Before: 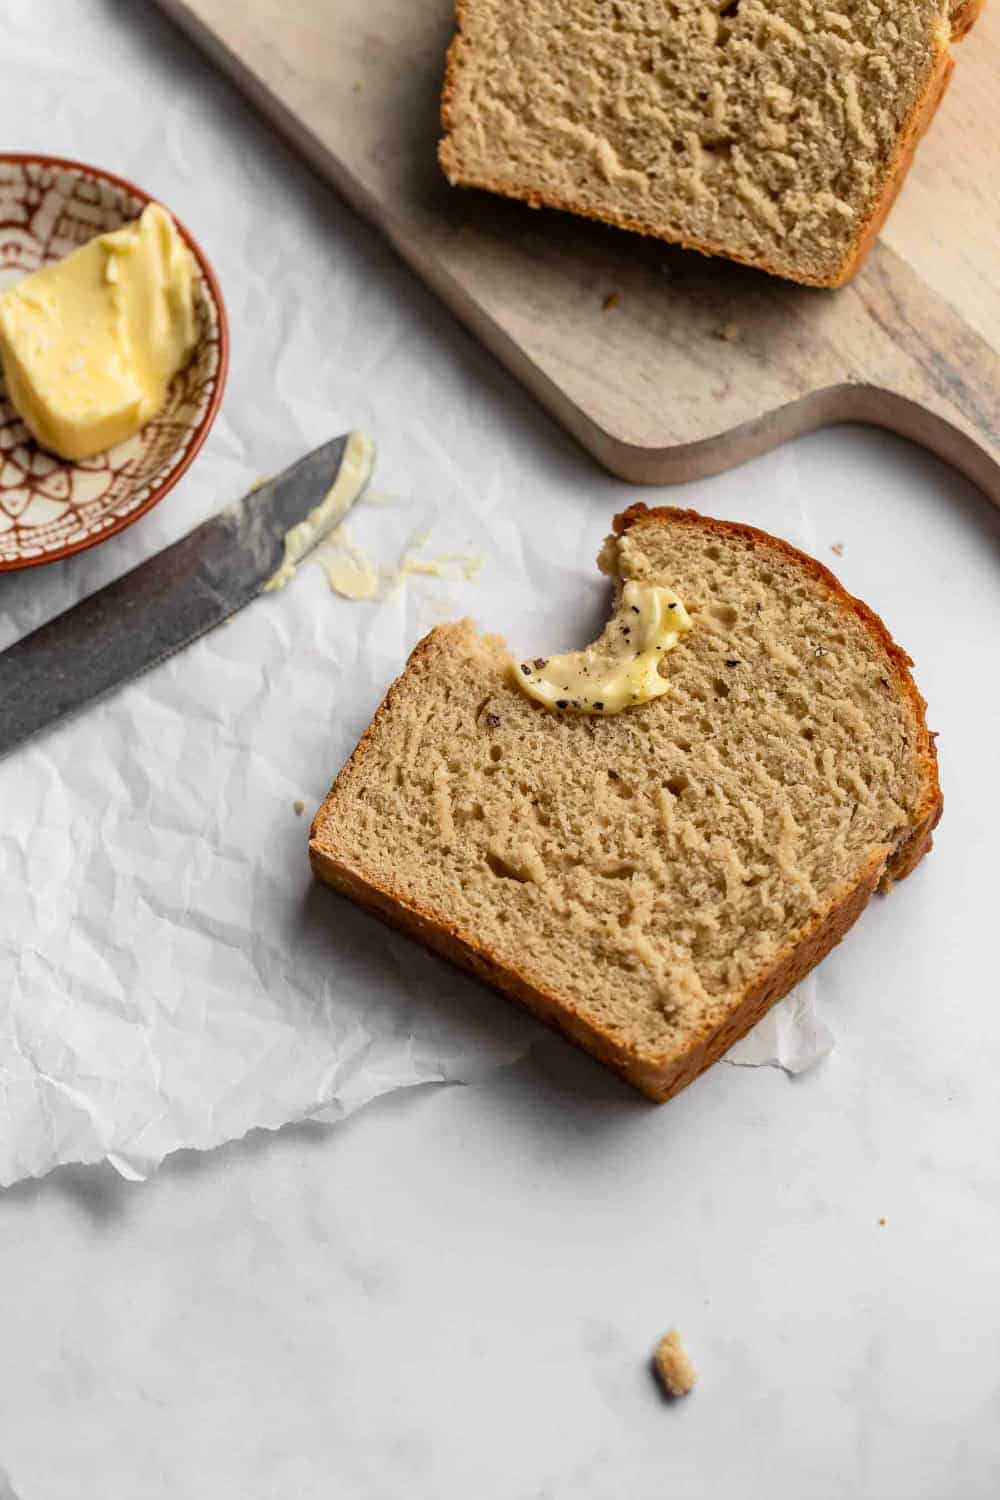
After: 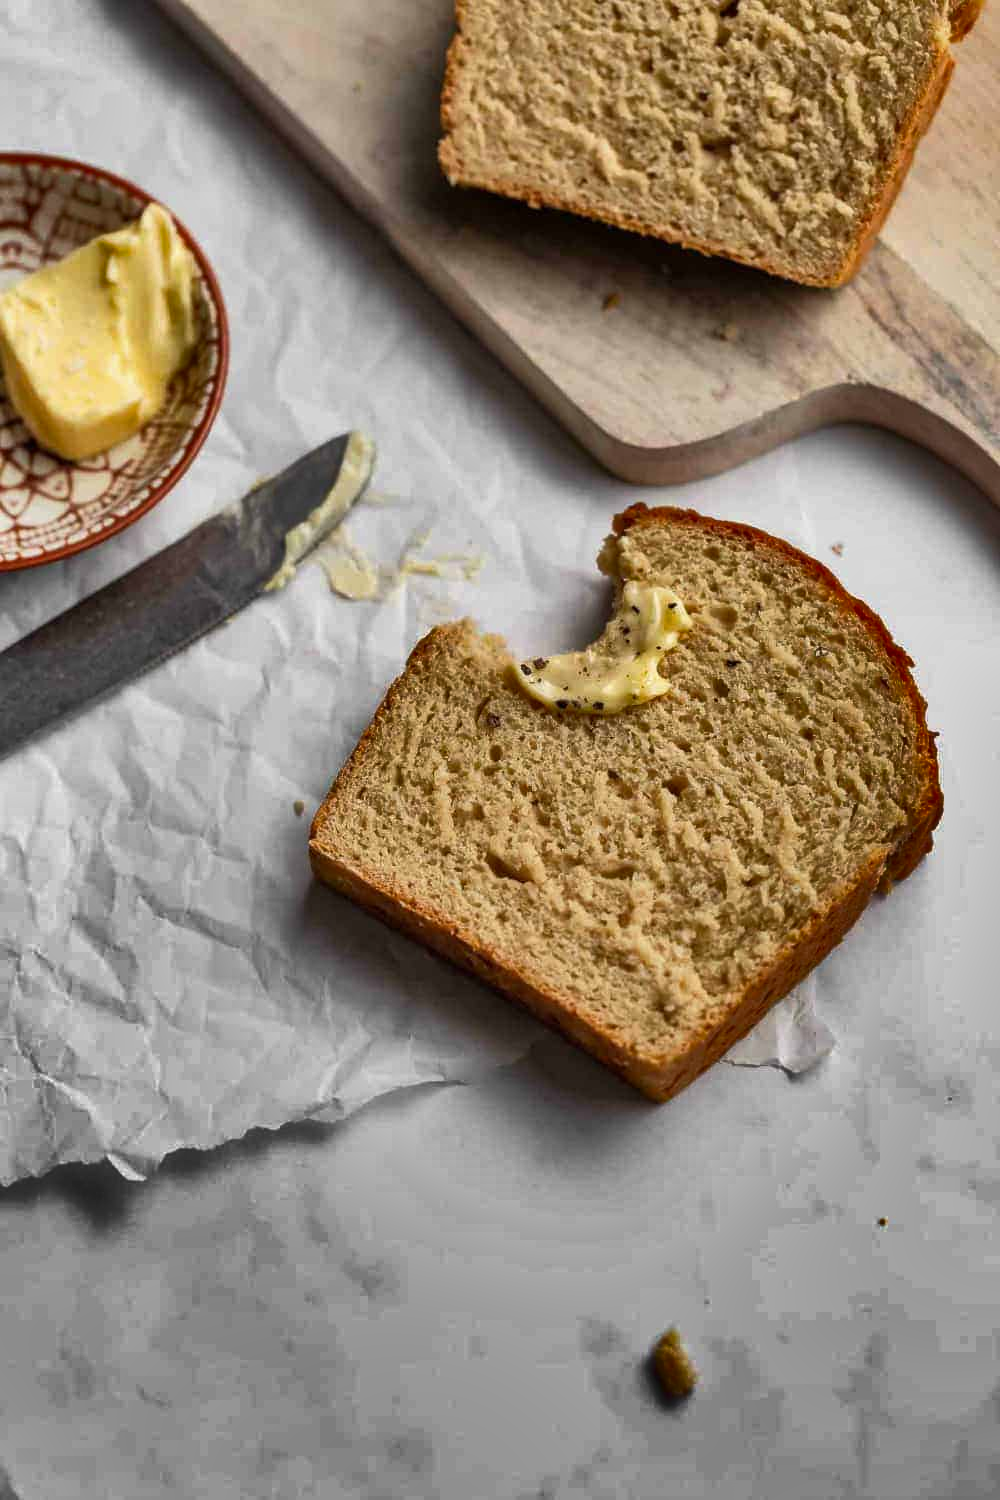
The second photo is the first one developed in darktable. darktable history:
shadows and highlights: shadows 20.85, highlights -81.1, soften with gaussian
